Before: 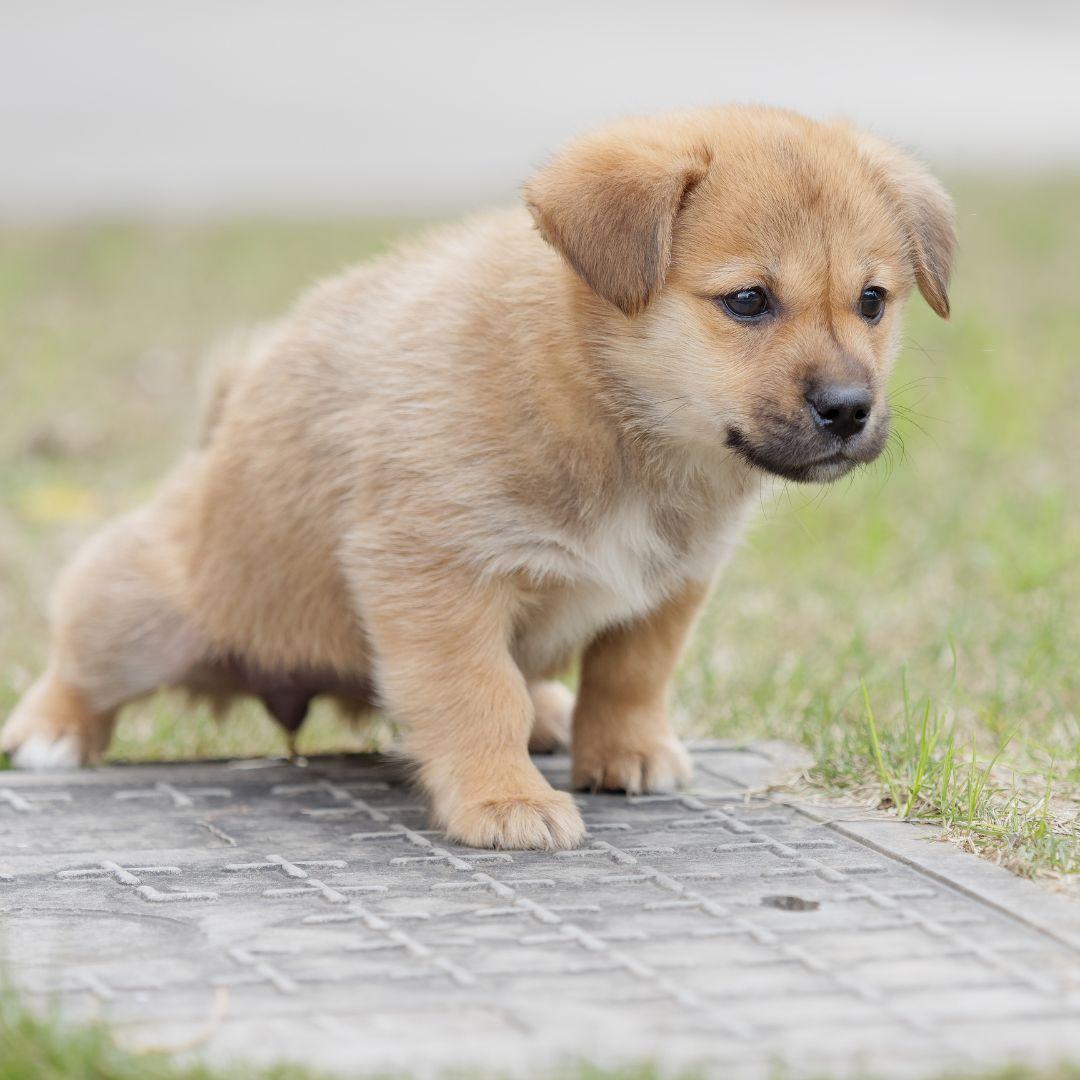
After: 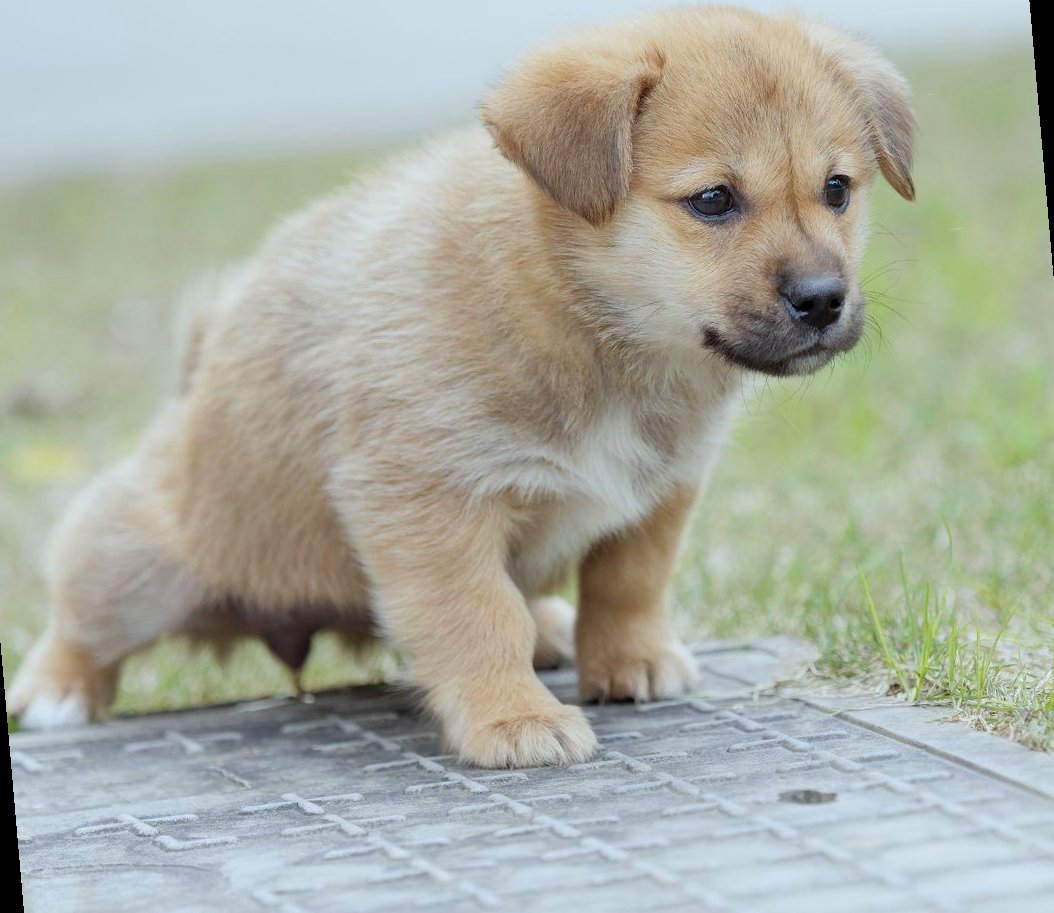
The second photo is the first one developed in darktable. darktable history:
white balance: red 0.925, blue 1.046
rotate and perspective: rotation -5°, crop left 0.05, crop right 0.952, crop top 0.11, crop bottom 0.89
